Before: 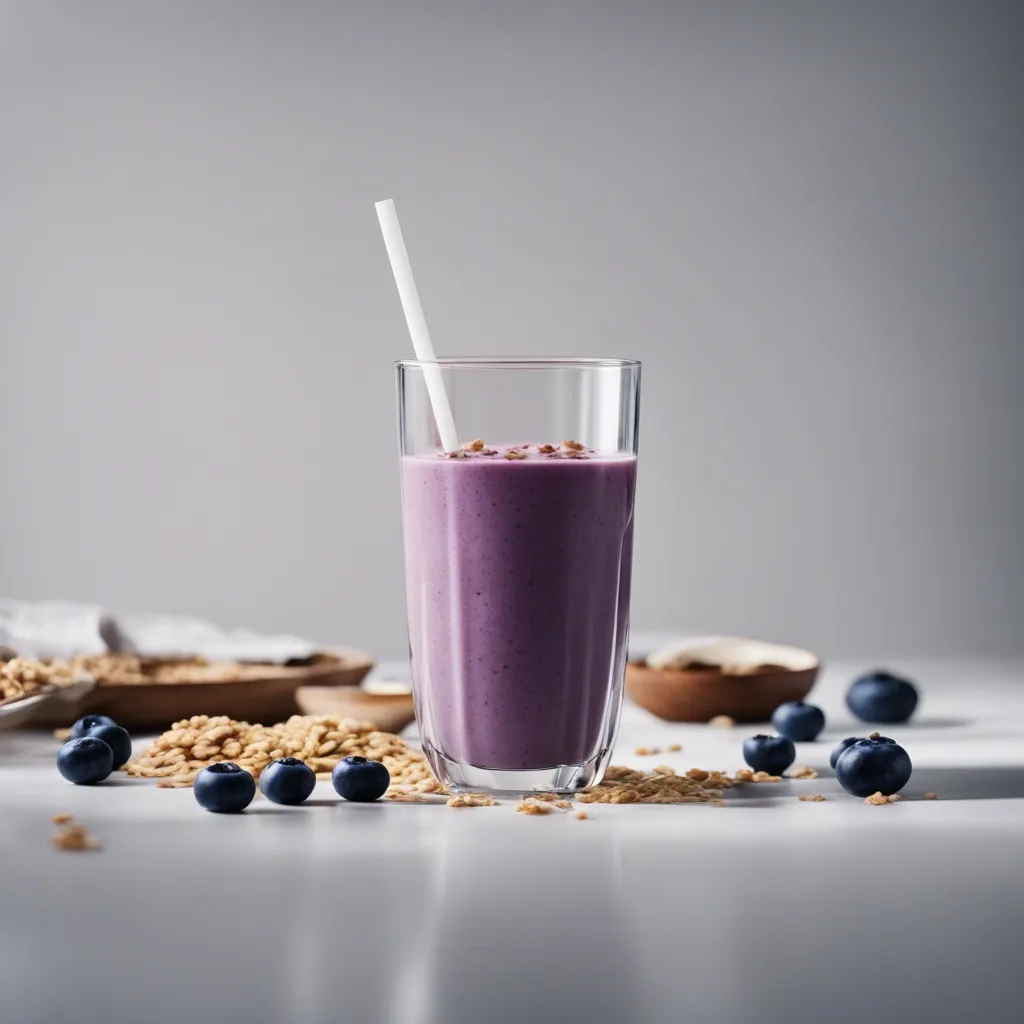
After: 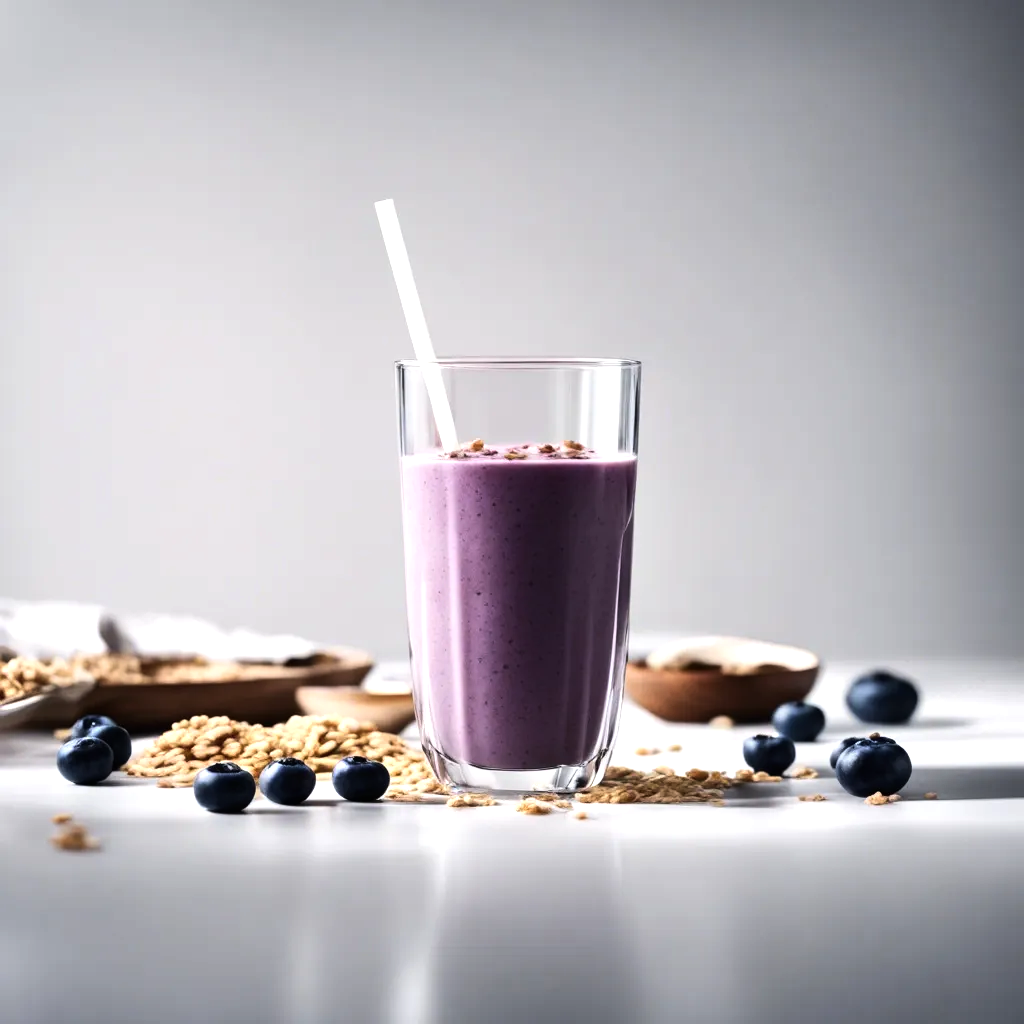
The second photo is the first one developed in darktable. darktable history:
tone equalizer: -8 EV -0.737 EV, -7 EV -0.735 EV, -6 EV -0.56 EV, -5 EV -0.36 EV, -3 EV 0.39 EV, -2 EV 0.6 EV, -1 EV 0.679 EV, +0 EV 0.727 EV, edges refinement/feathering 500, mask exposure compensation -1.57 EV, preserve details no
